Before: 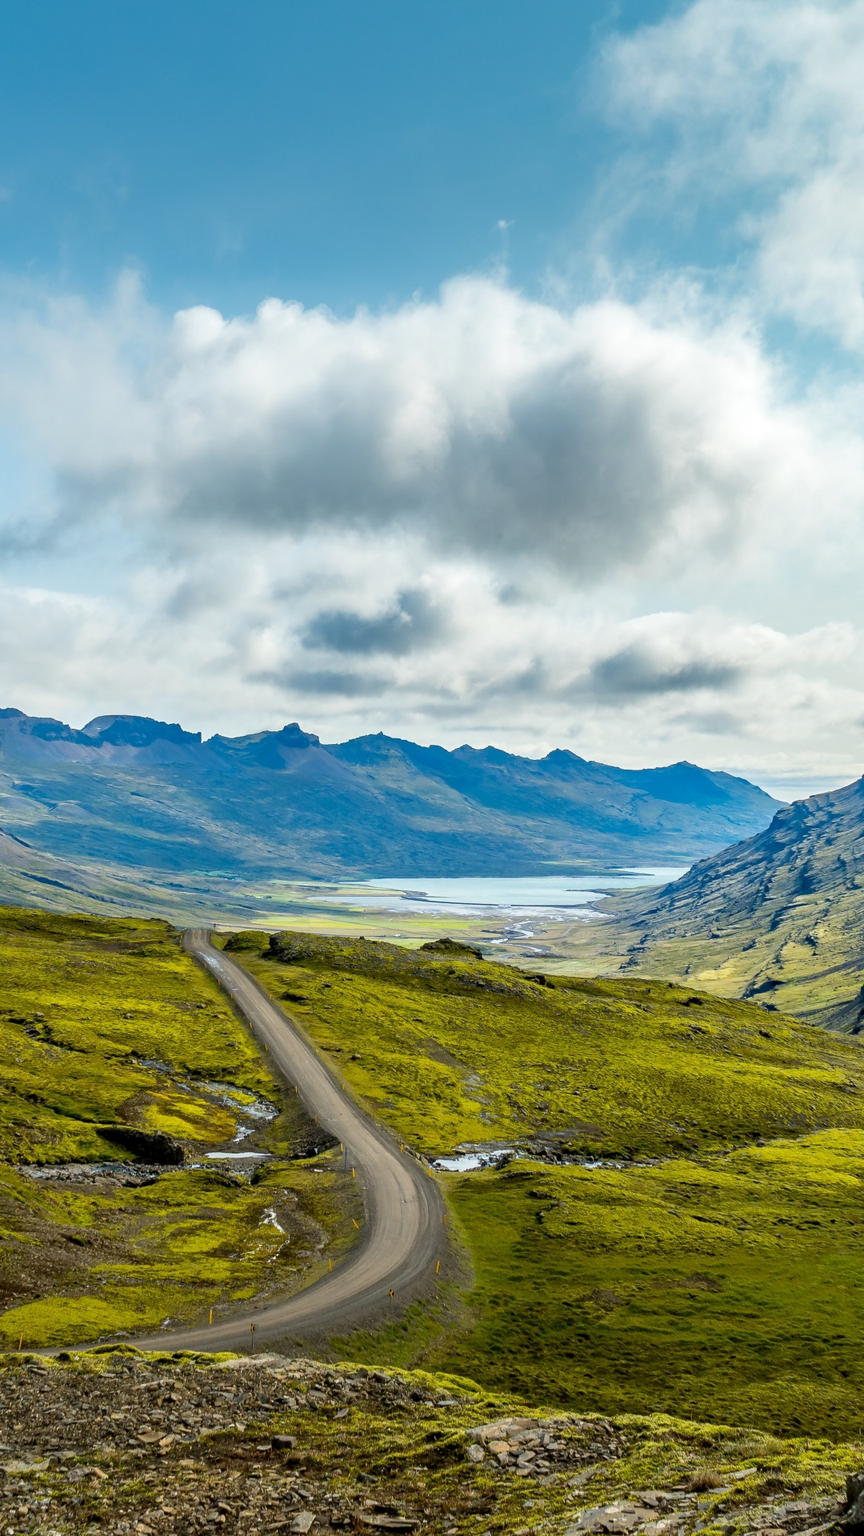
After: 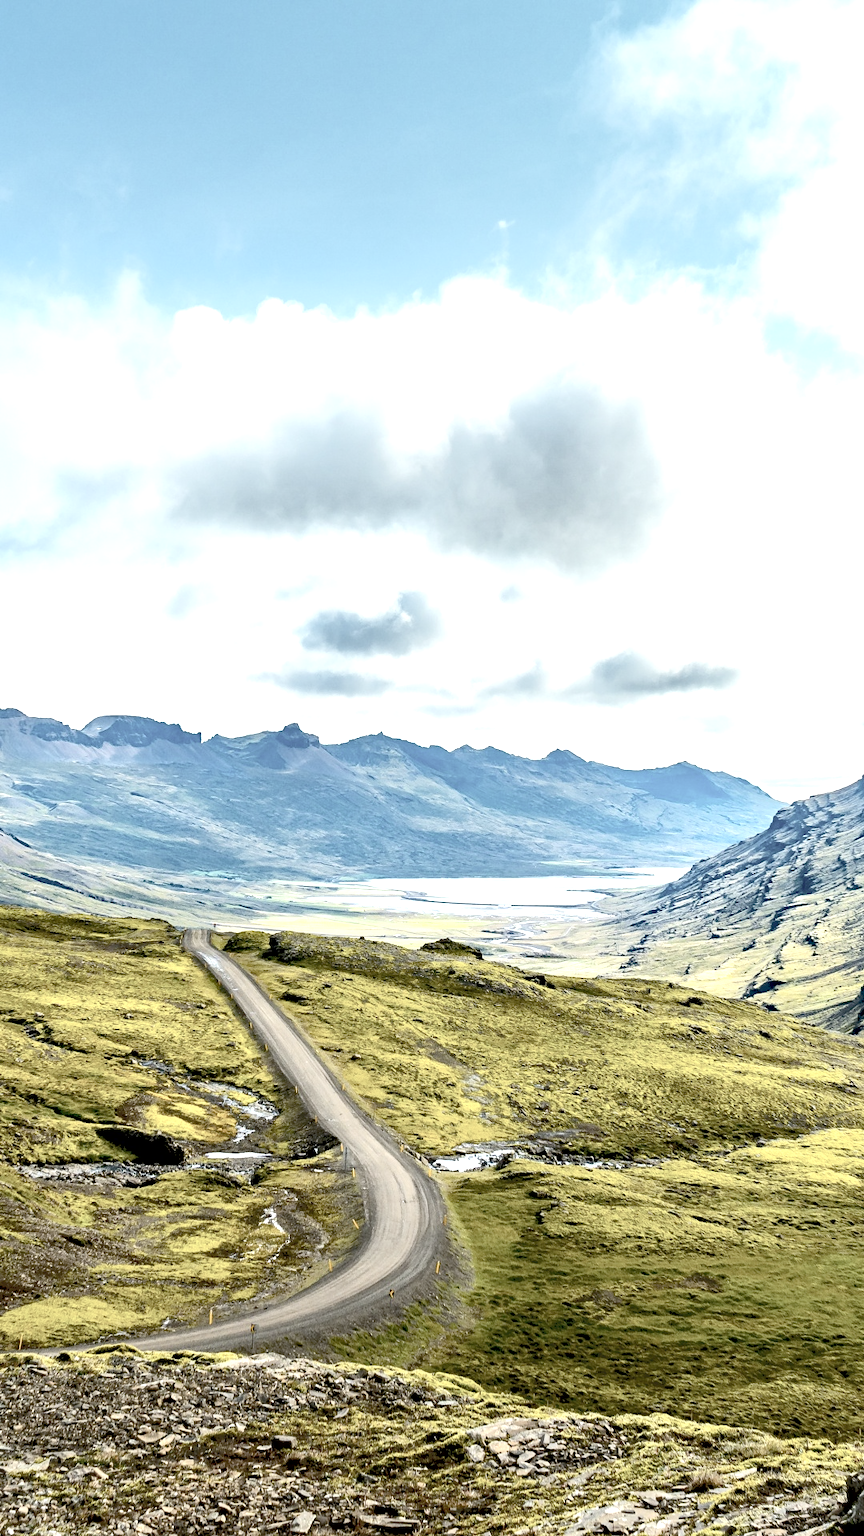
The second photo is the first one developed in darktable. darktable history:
color correction: highlights b* 0, saturation 0.473
haze removal: adaptive false
tone curve: curves: ch0 [(0, 0) (0.003, 0.169) (0.011, 0.173) (0.025, 0.177) (0.044, 0.184) (0.069, 0.191) (0.1, 0.199) (0.136, 0.206) (0.177, 0.221) (0.224, 0.248) (0.277, 0.284) (0.335, 0.344) (0.399, 0.413) (0.468, 0.497) (0.543, 0.594) (0.623, 0.691) (0.709, 0.779) (0.801, 0.868) (0.898, 0.931) (1, 1)], color space Lab, independent channels, preserve colors none
exposure: black level correction 0.011, exposure 1.087 EV, compensate highlight preservation false
